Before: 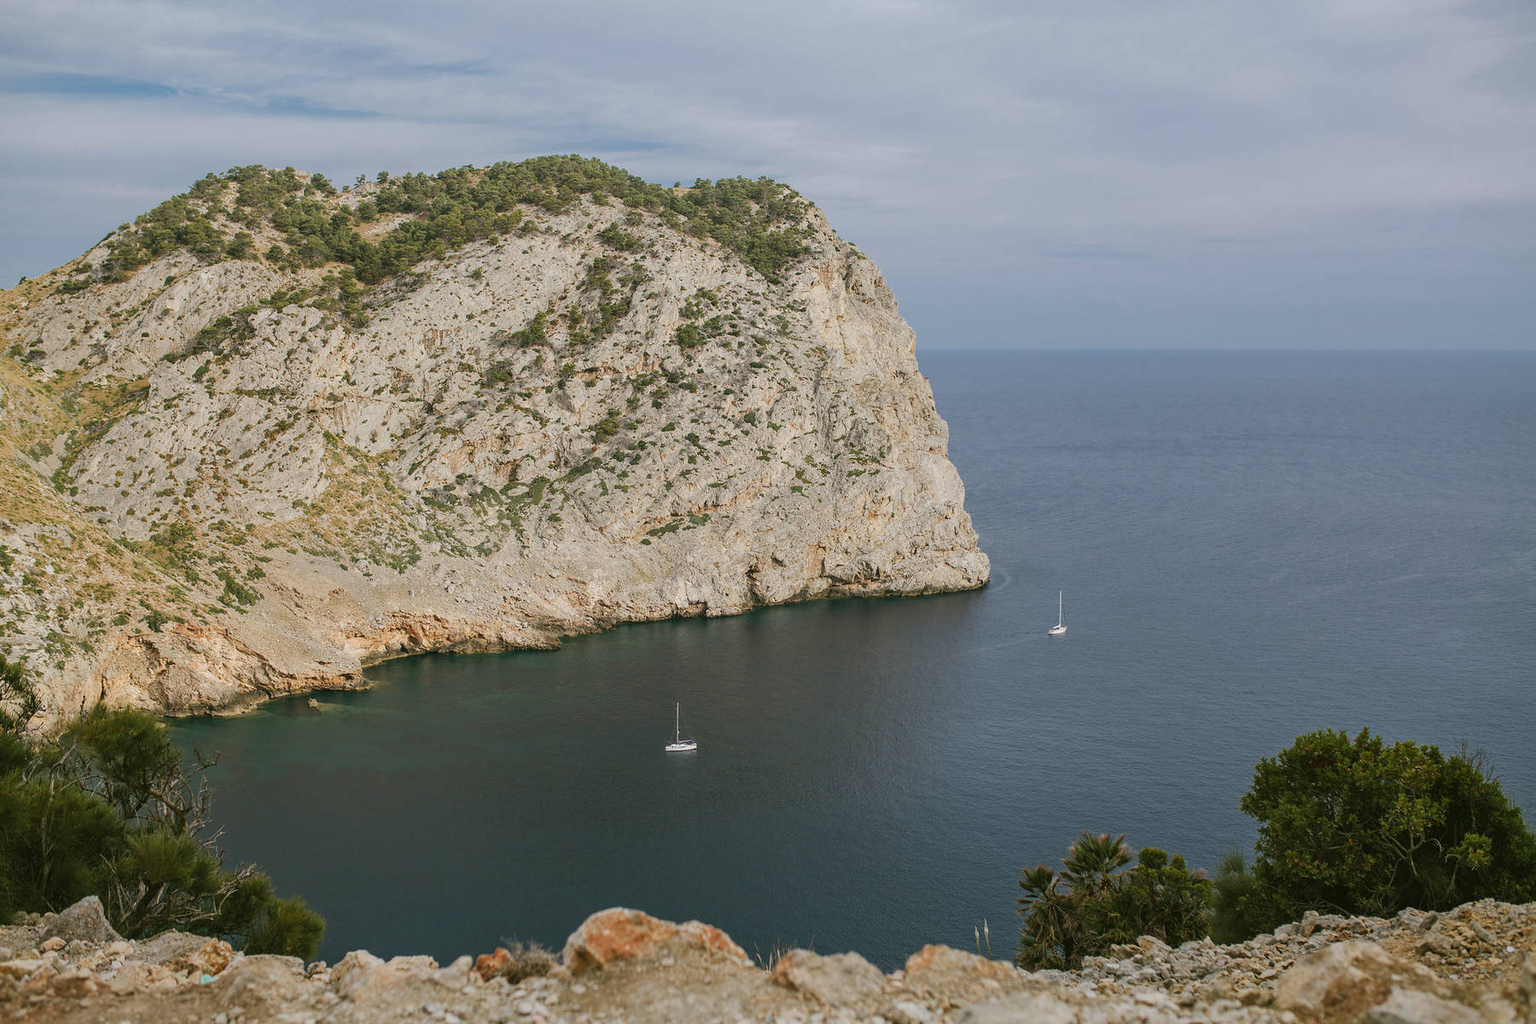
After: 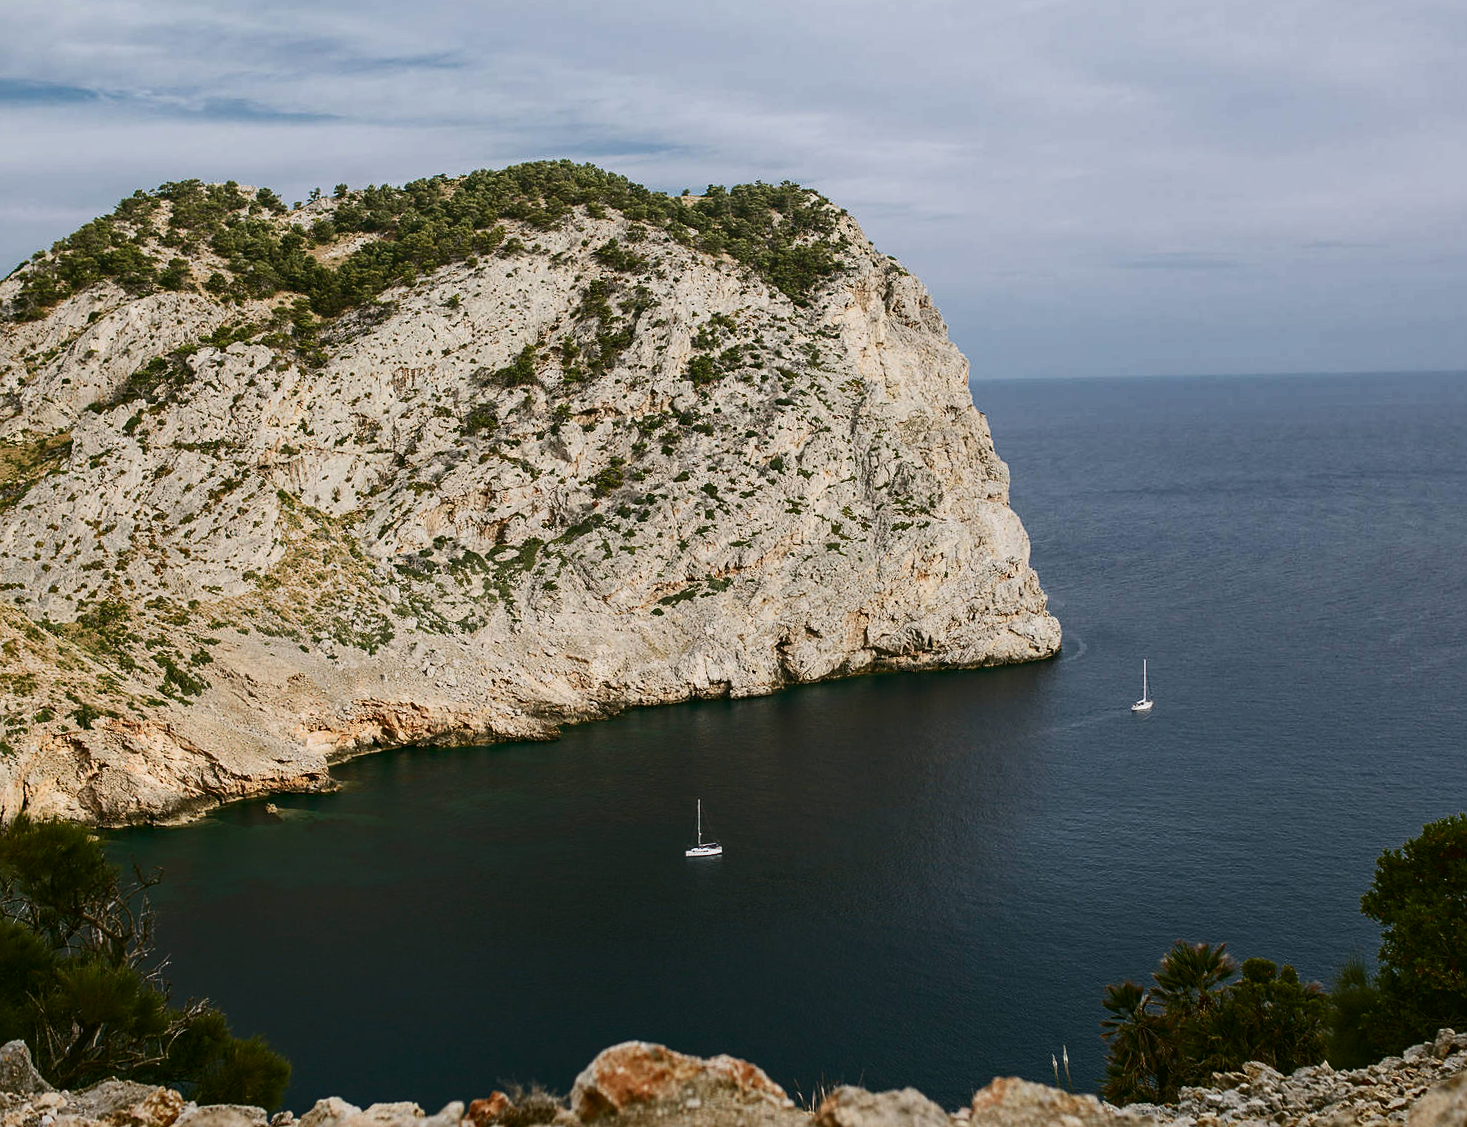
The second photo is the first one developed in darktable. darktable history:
crop and rotate: angle 1.16°, left 4.212%, top 0.738%, right 11.765%, bottom 2.469%
contrast brightness saturation: contrast 0.41, brightness 0.096, saturation 0.21
sharpen: amount 0.208
exposure: exposure -0.542 EV, compensate highlight preservation false
